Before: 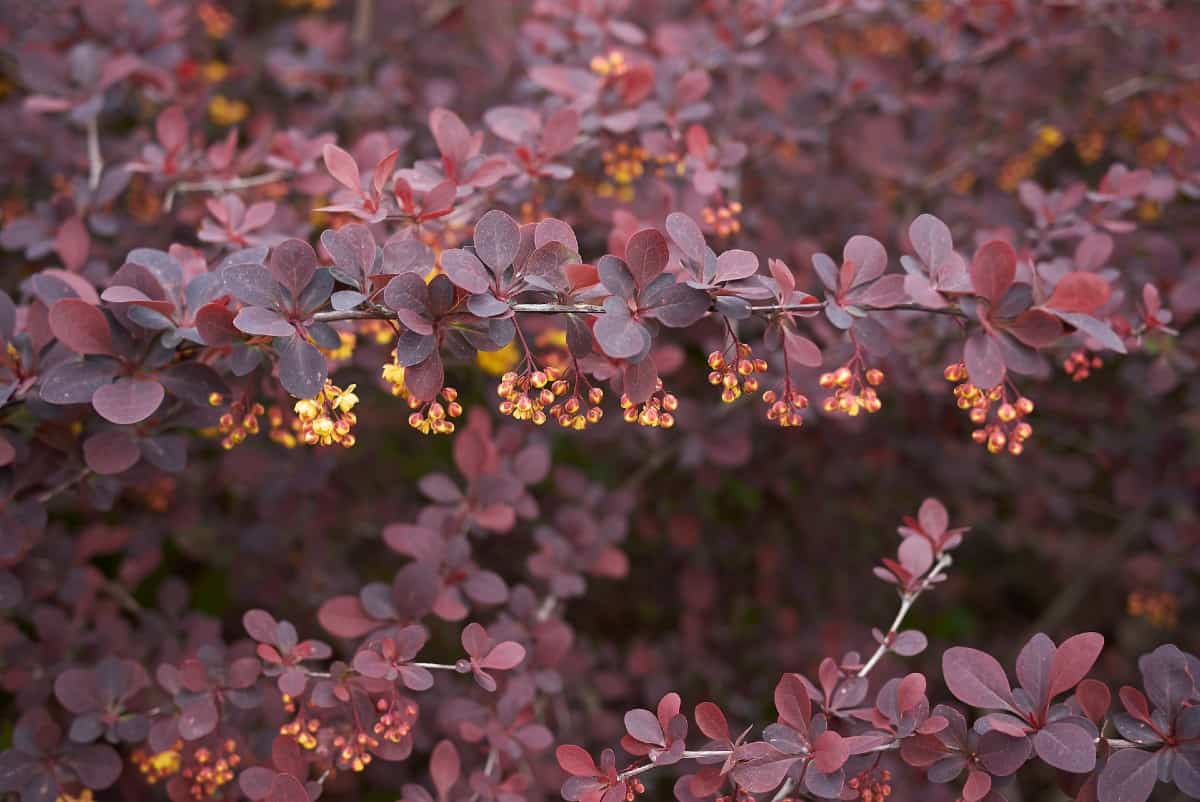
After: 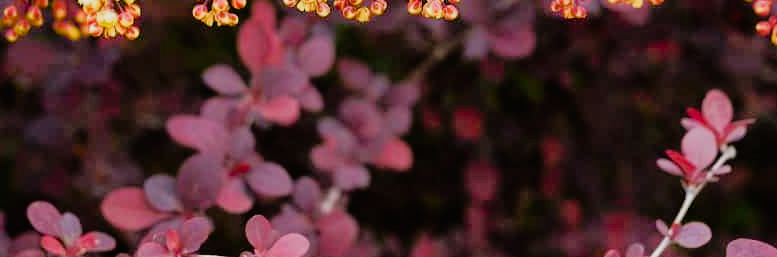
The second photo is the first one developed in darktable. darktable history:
crop: left 18.059%, top 50.975%, right 17.14%, bottom 16.917%
color balance rgb: perceptual saturation grading › global saturation 0.736%, perceptual saturation grading › highlights -17.853%, perceptual saturation grading › mid-tones 32.673%, perceptual saturation grading › shadows 50.27%, global vibrance 20%
shadows and highlights: on, module defaults
filmic rgb: black relative exposure -5.05 EV, white relative exposure 3.98 EV, threshold 5.96 EV, hardness 2.88, contrast 1.396, highlights saturation mix -30.28%, enable highlight reconstruction true
exposure: exposure 0.298 EV, compensate highlight preservation false
contrast brightness saturation: contrast -0.01, brightness -0.008, saturation 0.038
contrast equalizer: octaves 7, y [[0.515 ×6], [0.507 ×6], [0.425 ×6], [0 ×6], [0 ×6]]
